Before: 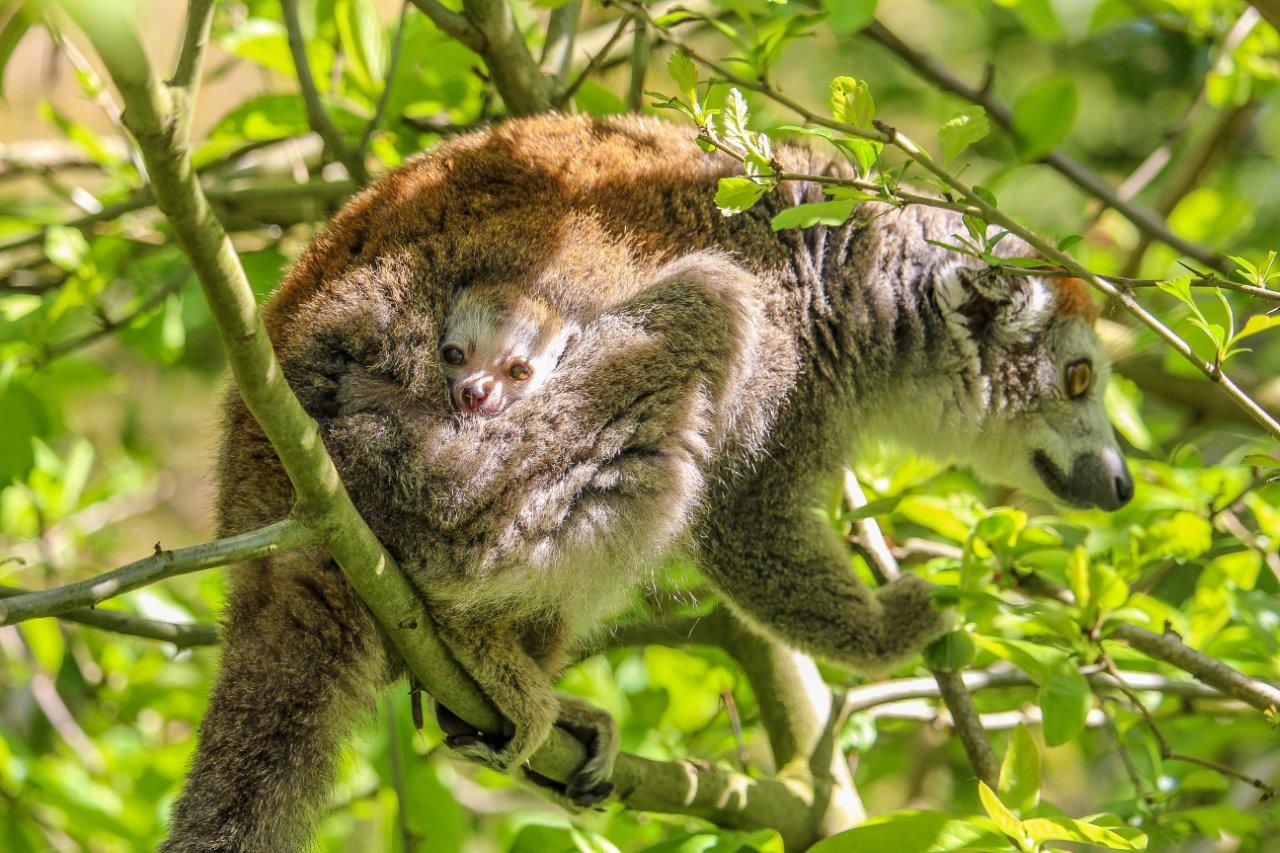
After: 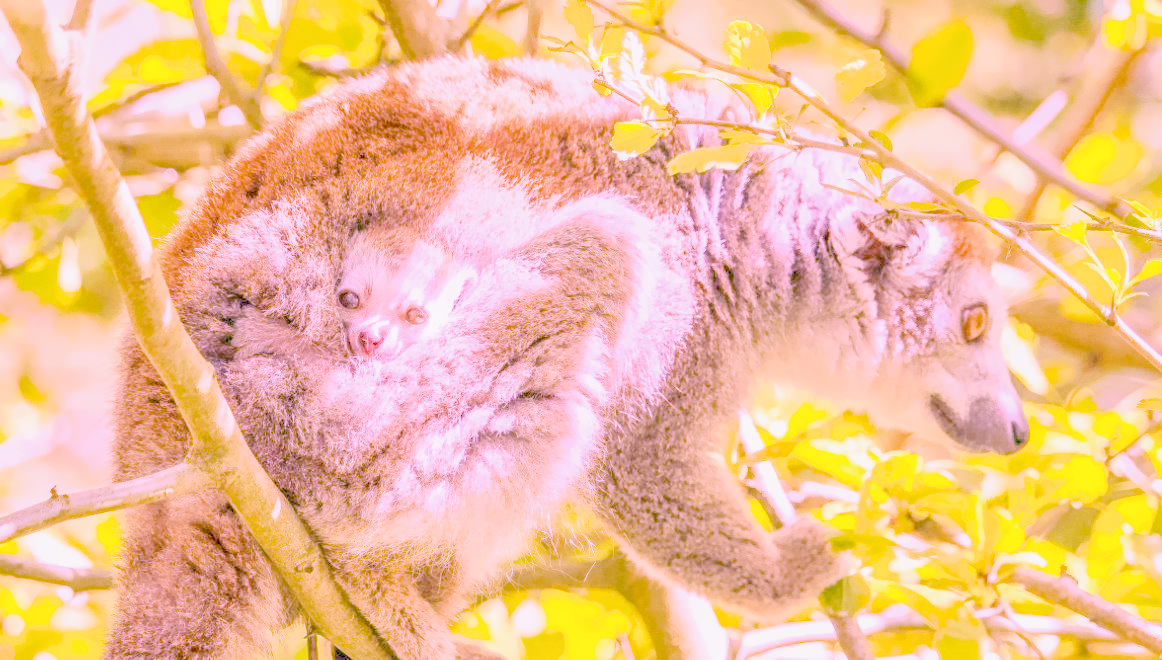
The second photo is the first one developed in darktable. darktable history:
filmic rgb "scene-referred default": black relative exposure -7.65 EV, white relative exposure 4.56 EV, hardness 3.61
raw chromatic aberrations: on, module defaults
color balance rgb: perceptual saturation grading › global saturation 25%, global vibrance 20%
hot pixels: on, module defaults
lens correction: scale 1.01, crop 1, focal 85, aperture 2.8, distance 2.07, camera "Canon EOS RP", lens "Canon RF 85mm F2 MACRO IS STM"
raw denoise: x [[0, 0.25, 0.5, 0.75, 1] ×4]
denoise (profiled): preserve shadows 1.11, scattering 0.121, a [-1, 0, 0], b [0, 0, 0], compensate highlight preservation false
crop: left 8.155%, top 6.611%, bottom 15.385%
highlight reconstruction: method reconstruct in LCh, iterations 1, diameter of reconstruction 64 px
white balance: red 1.907, blue 1.815
exposure: black level correction 0, exposure 0.95 EV, compensate exposure bias true, compensate highlight preservation false
tone equalizer "relight: fill-in": -7 EV 0.15 EV, -6 EV 0.6 EV, -5 EV 1.15 EV, -4 EV 1.33 EV, -3 EV 1.15 EV, -2 EV 0.6 EV, -1 EV 0.15 EV, mask exposure compensation -0.5 EV
local contrast: detail 130%
